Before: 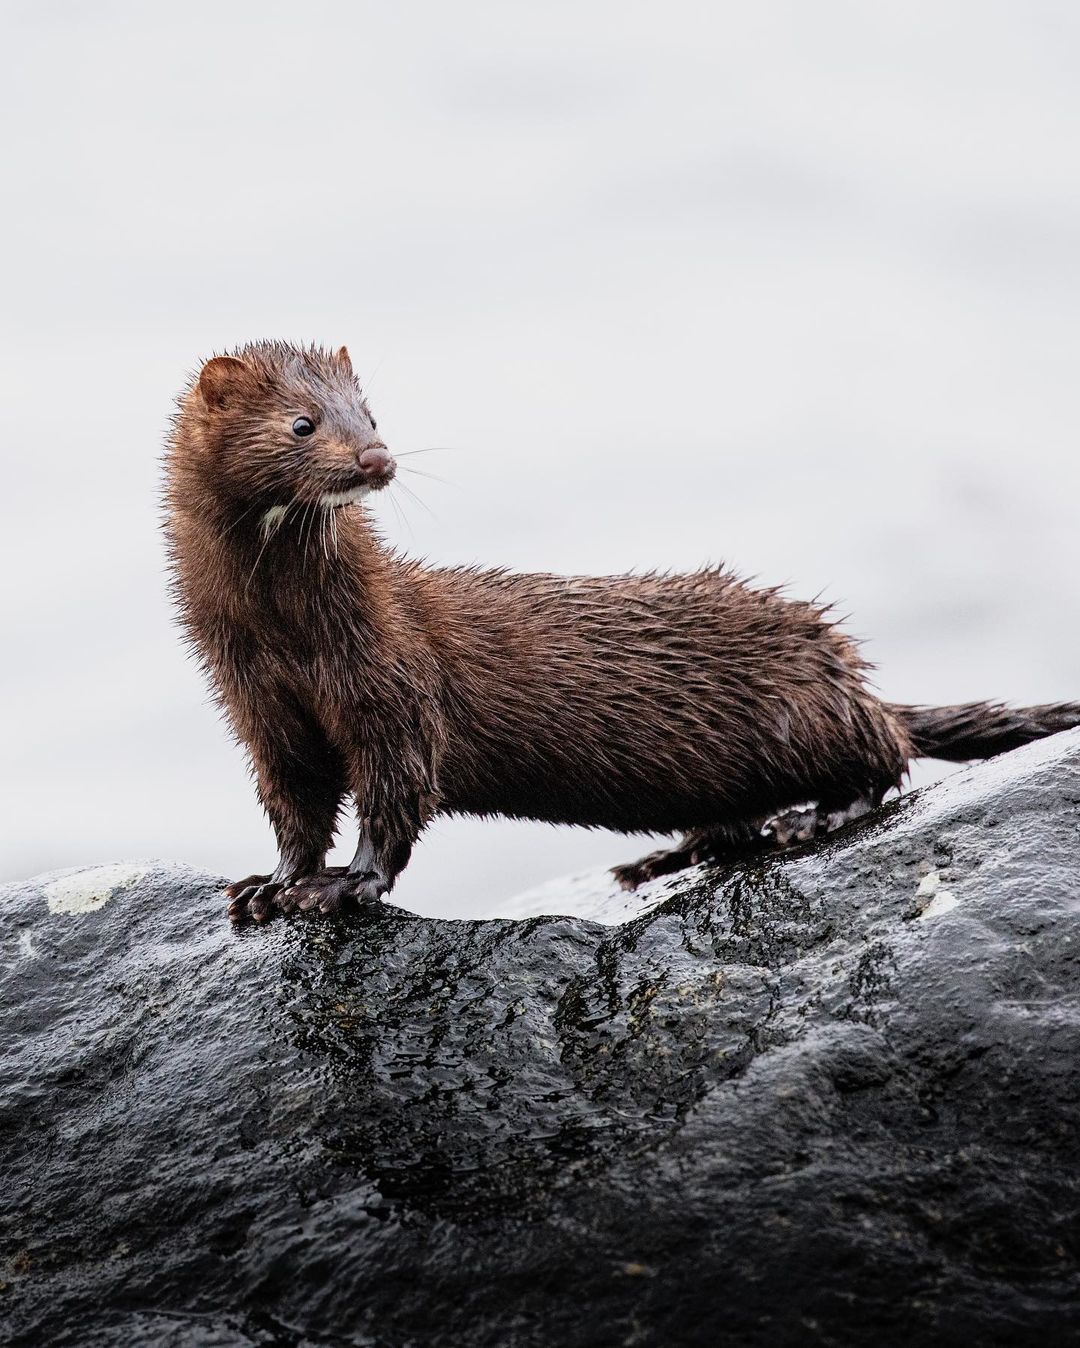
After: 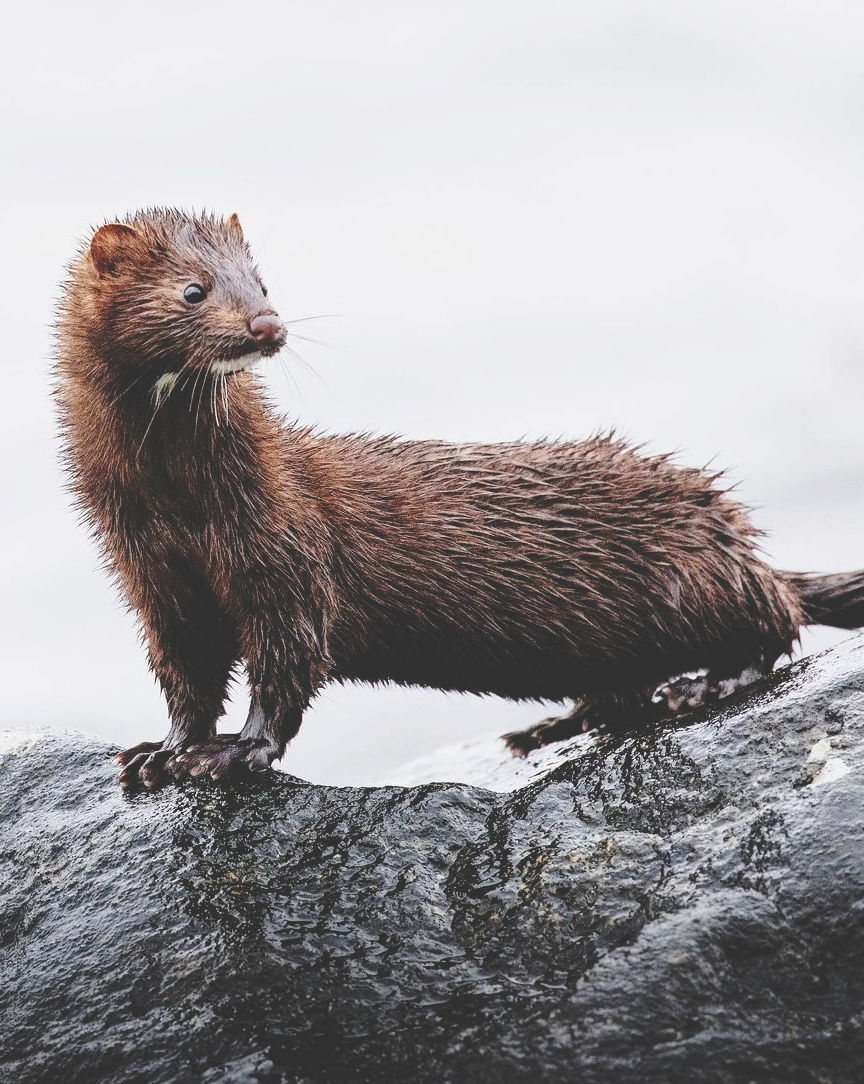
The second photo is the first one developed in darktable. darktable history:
crop and rotate: left 10.097%, top 9.876%, right 9.822%, bottom 9.702%
exposure: black level correction -0.006, exposure 0.07 EV, compensate exposure bias true, compensate highlight preservation false
base curve: curves: ch0 [(0, 0.024) (0.055, 0.065) (0.121, 0.166) (0.236, 0.319) (0.693, 0.726) (1, 1)], preserve colors none
